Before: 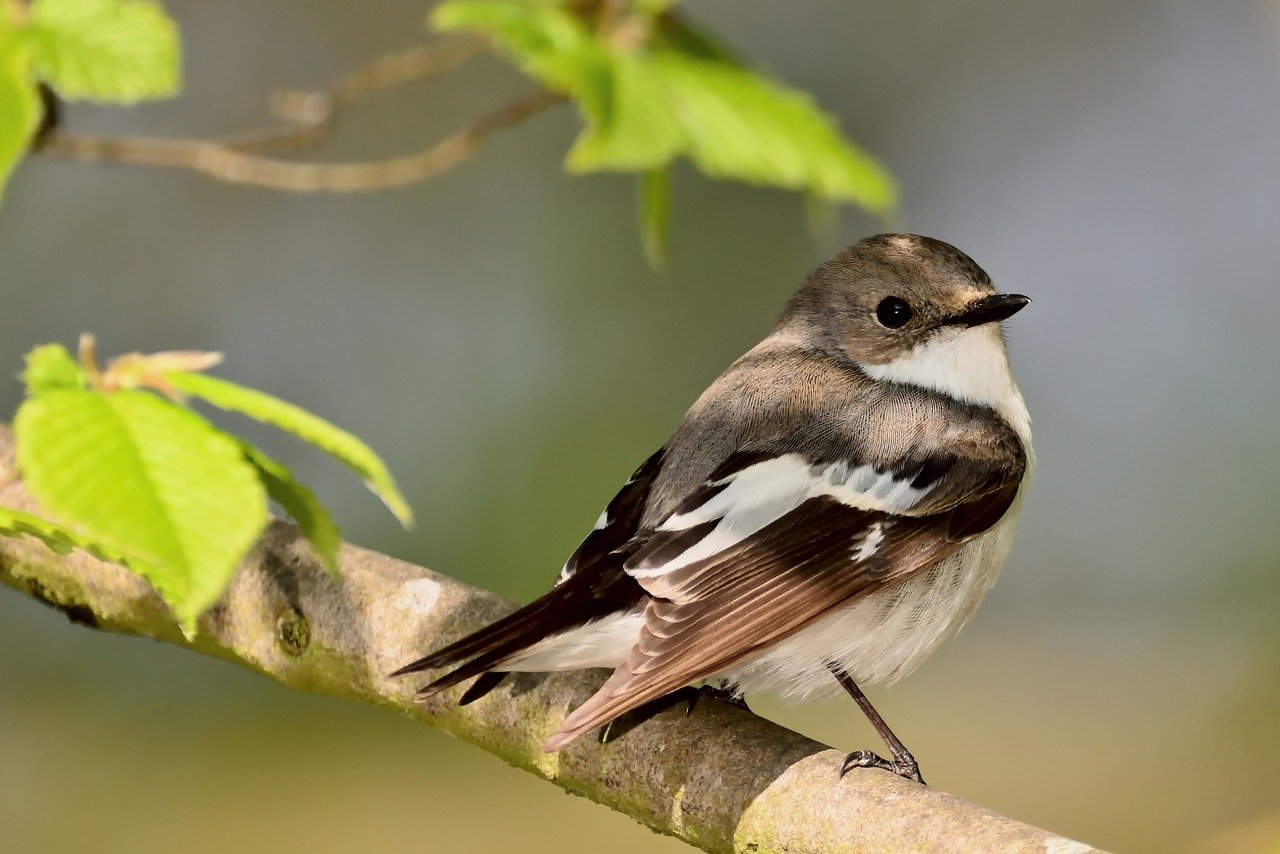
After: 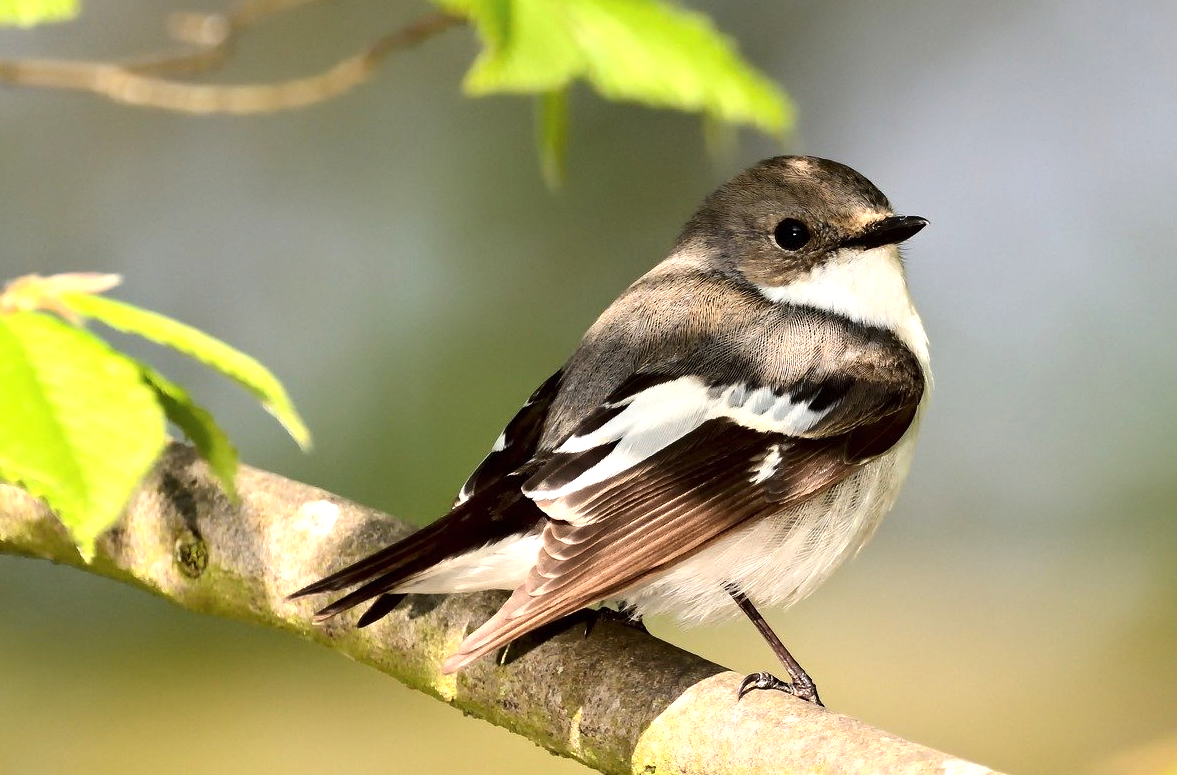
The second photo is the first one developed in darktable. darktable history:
tone equalizer: -8 EV 0 EV, -7 EV -0.001 EV, -6 EV 0.003 EV, -5 EV -0.045 EV, -4 EV -0.145 EV, -3 EV -0.166 EV, -2 EV 0.224 EV, -1 EV 0.711 EV, +0 EV 0.481 EV
crop and rotate: left 8.005%, top 9.172%
